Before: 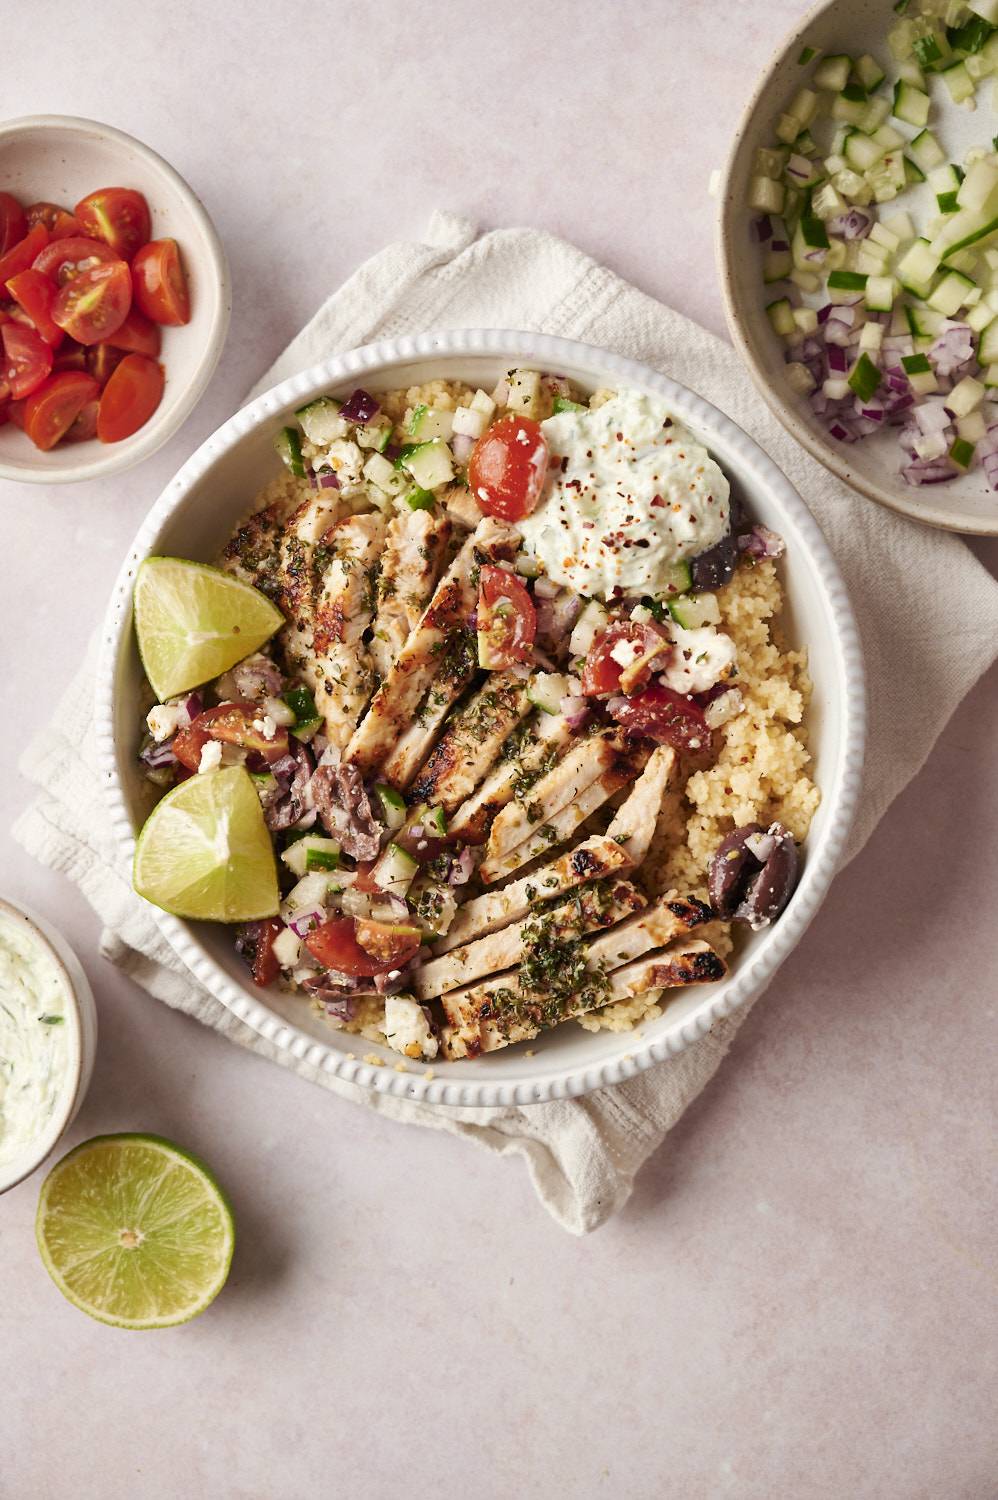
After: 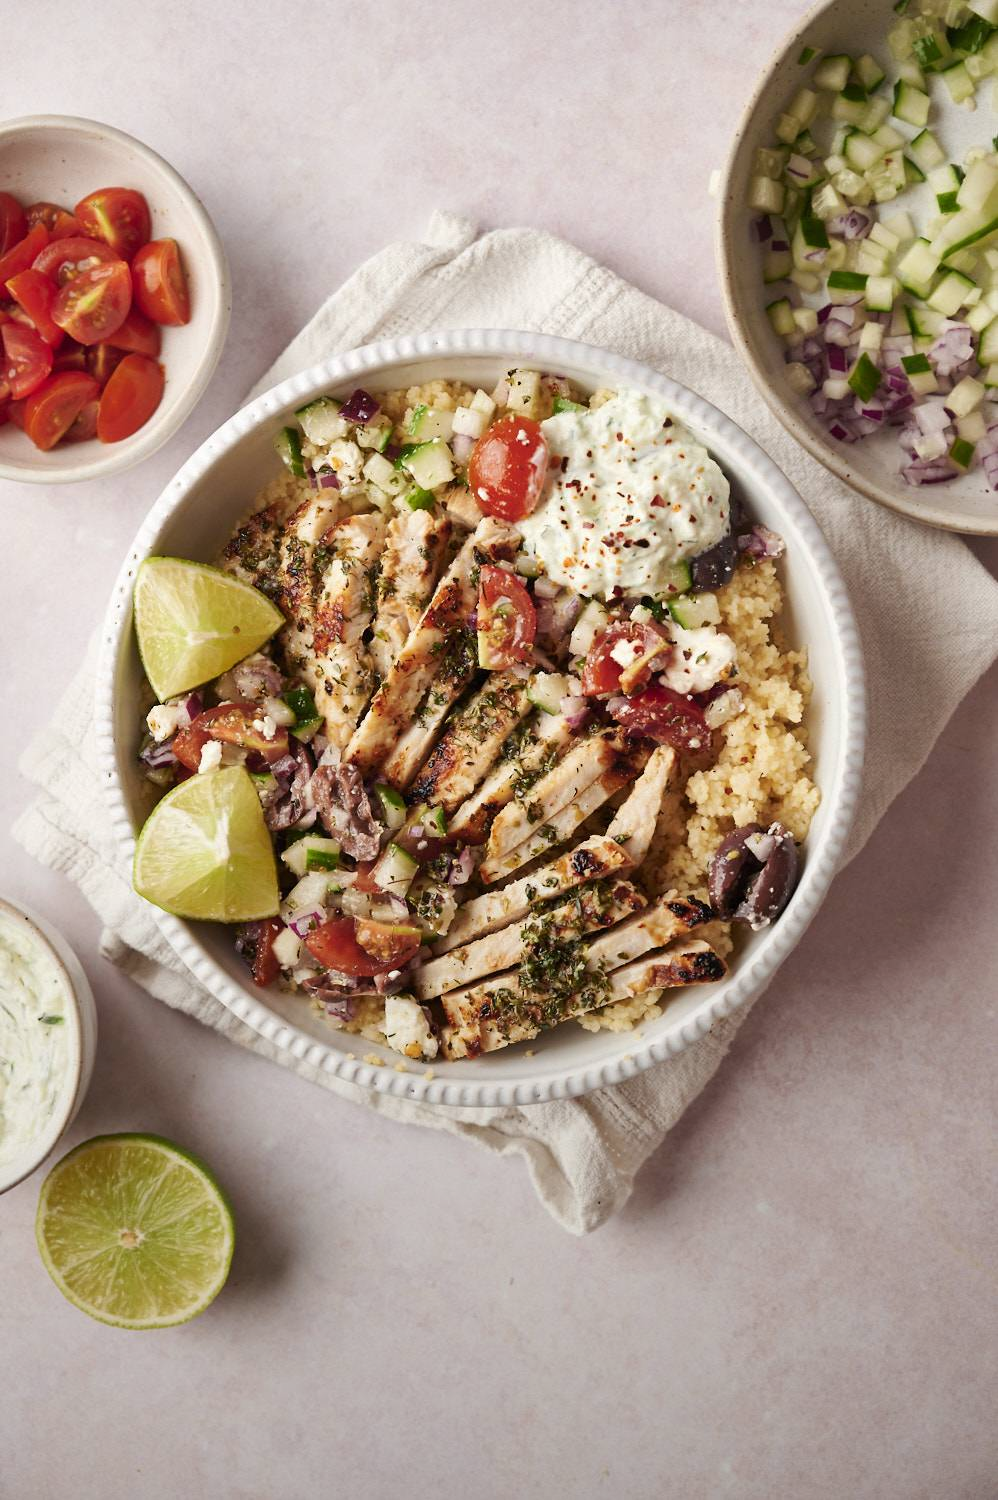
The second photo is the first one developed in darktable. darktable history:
graduated density: rotation -180°, offset 24.95
